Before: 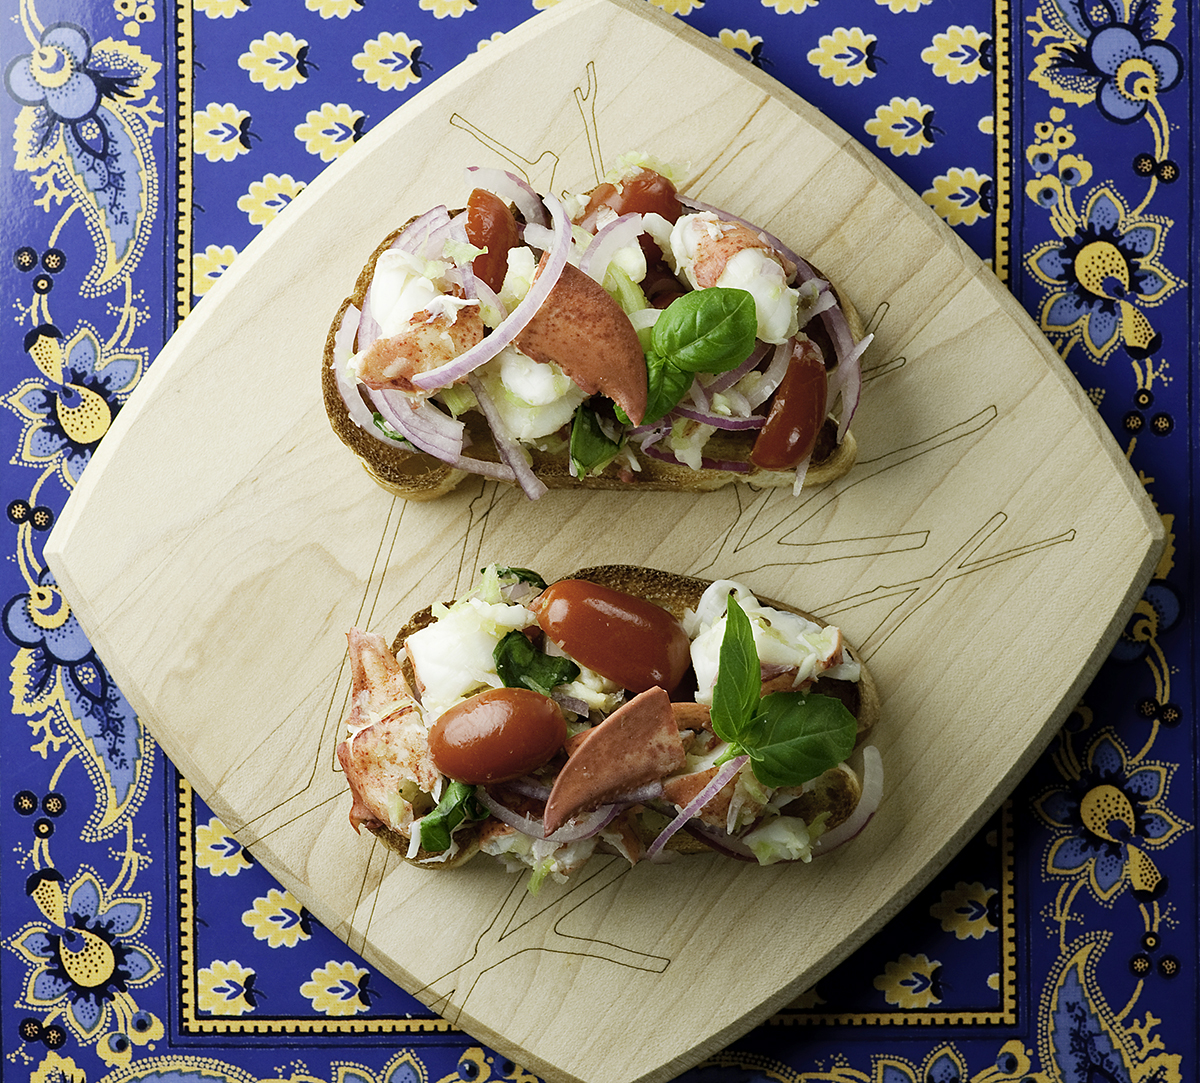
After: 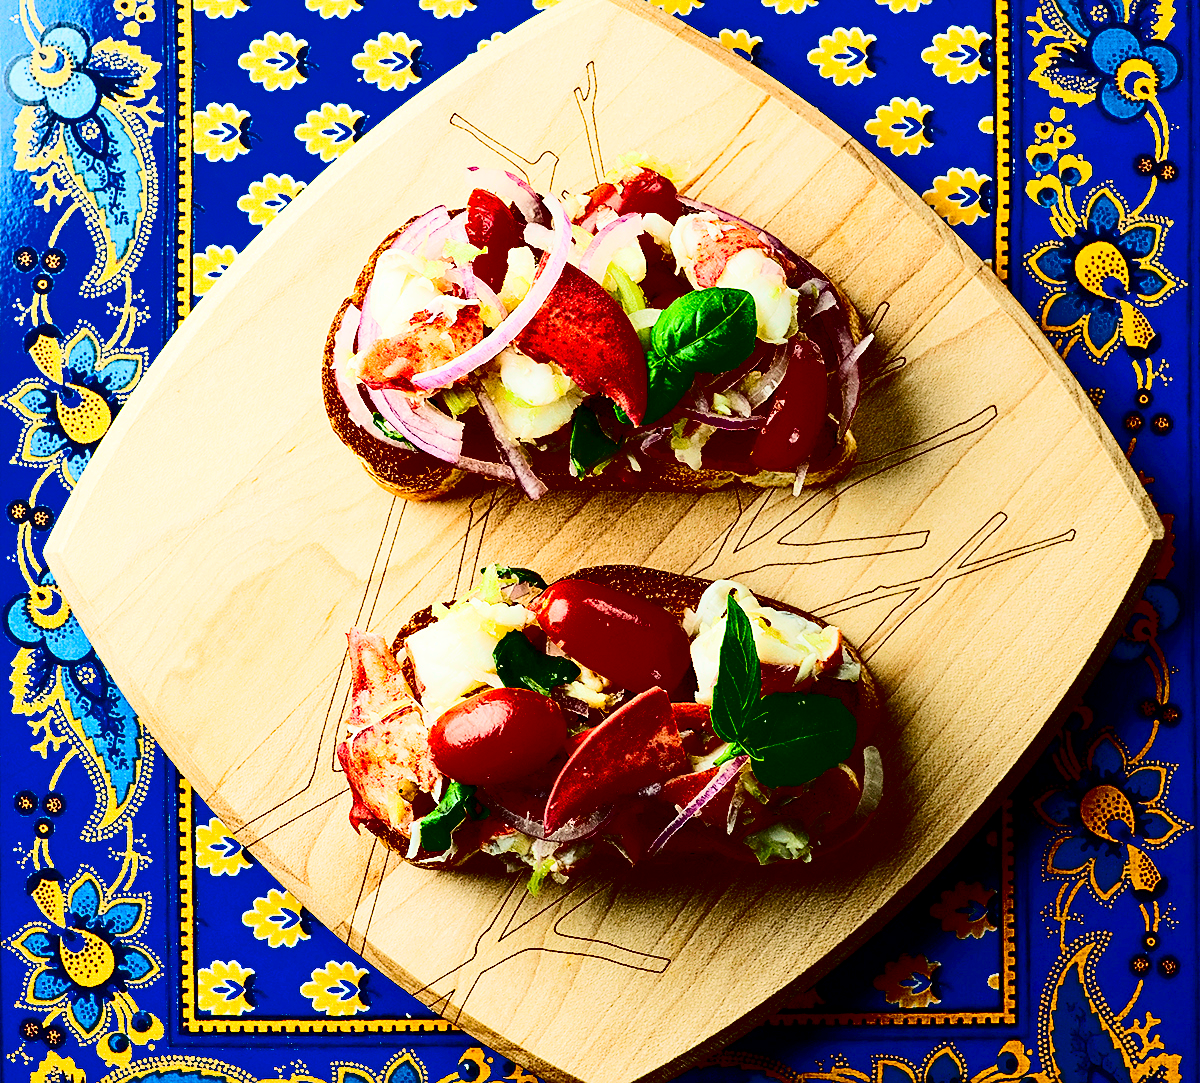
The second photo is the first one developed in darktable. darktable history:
contrast brightness saturation: contrast 0.77, brightness -1, saturation 1
sharpen: on, module defaults
